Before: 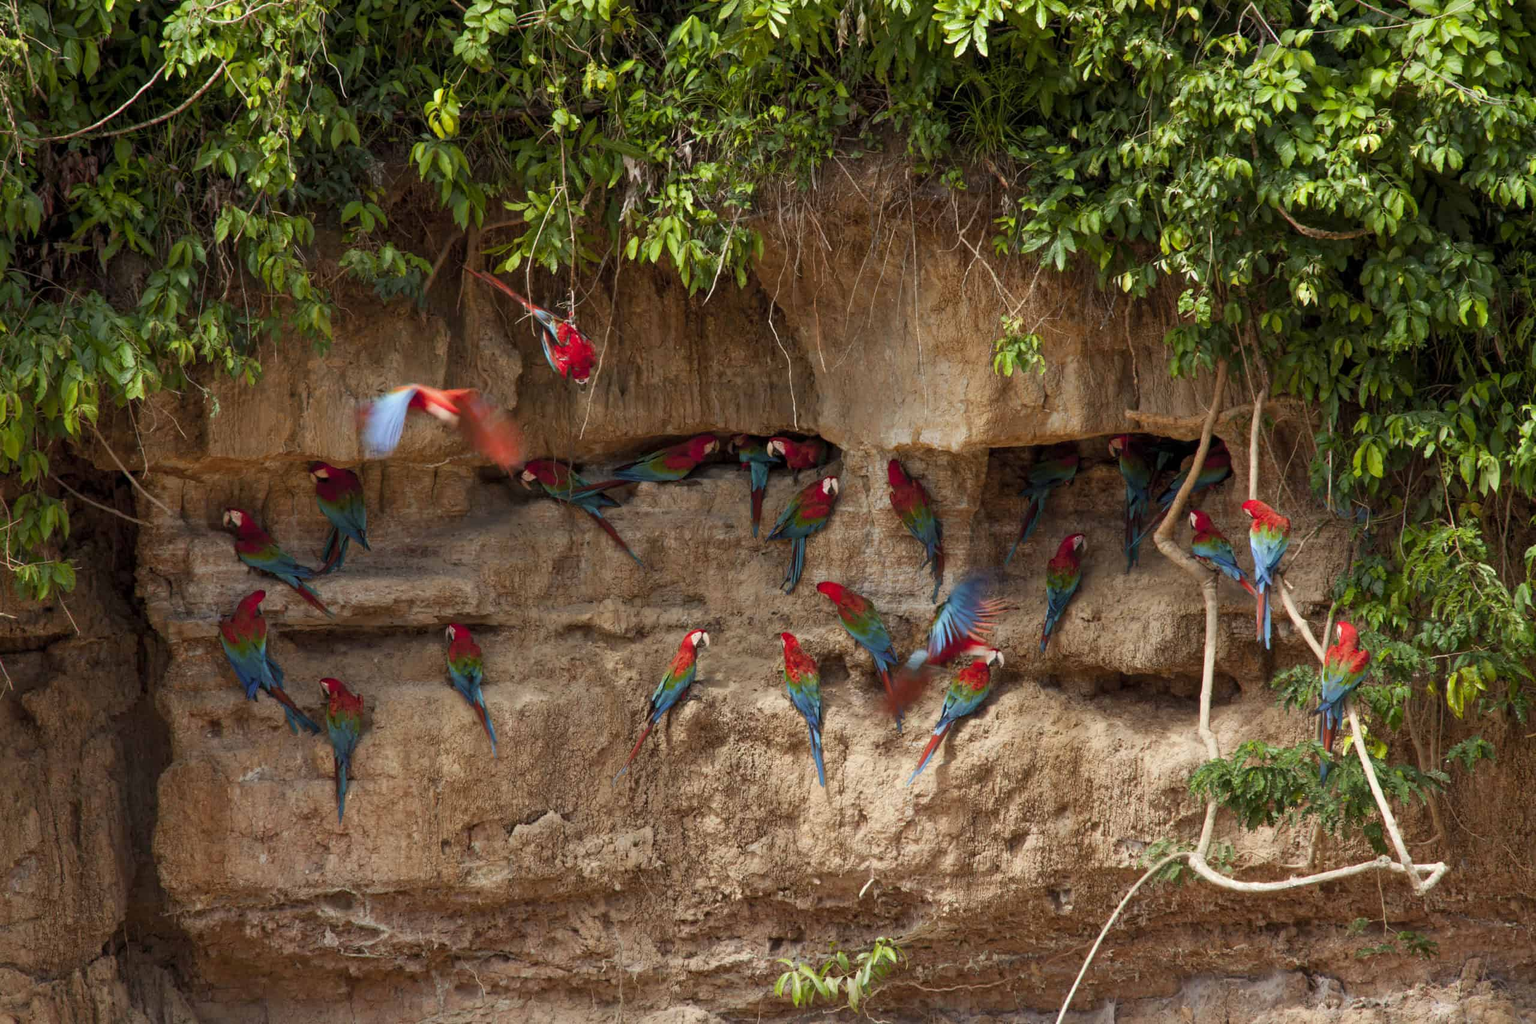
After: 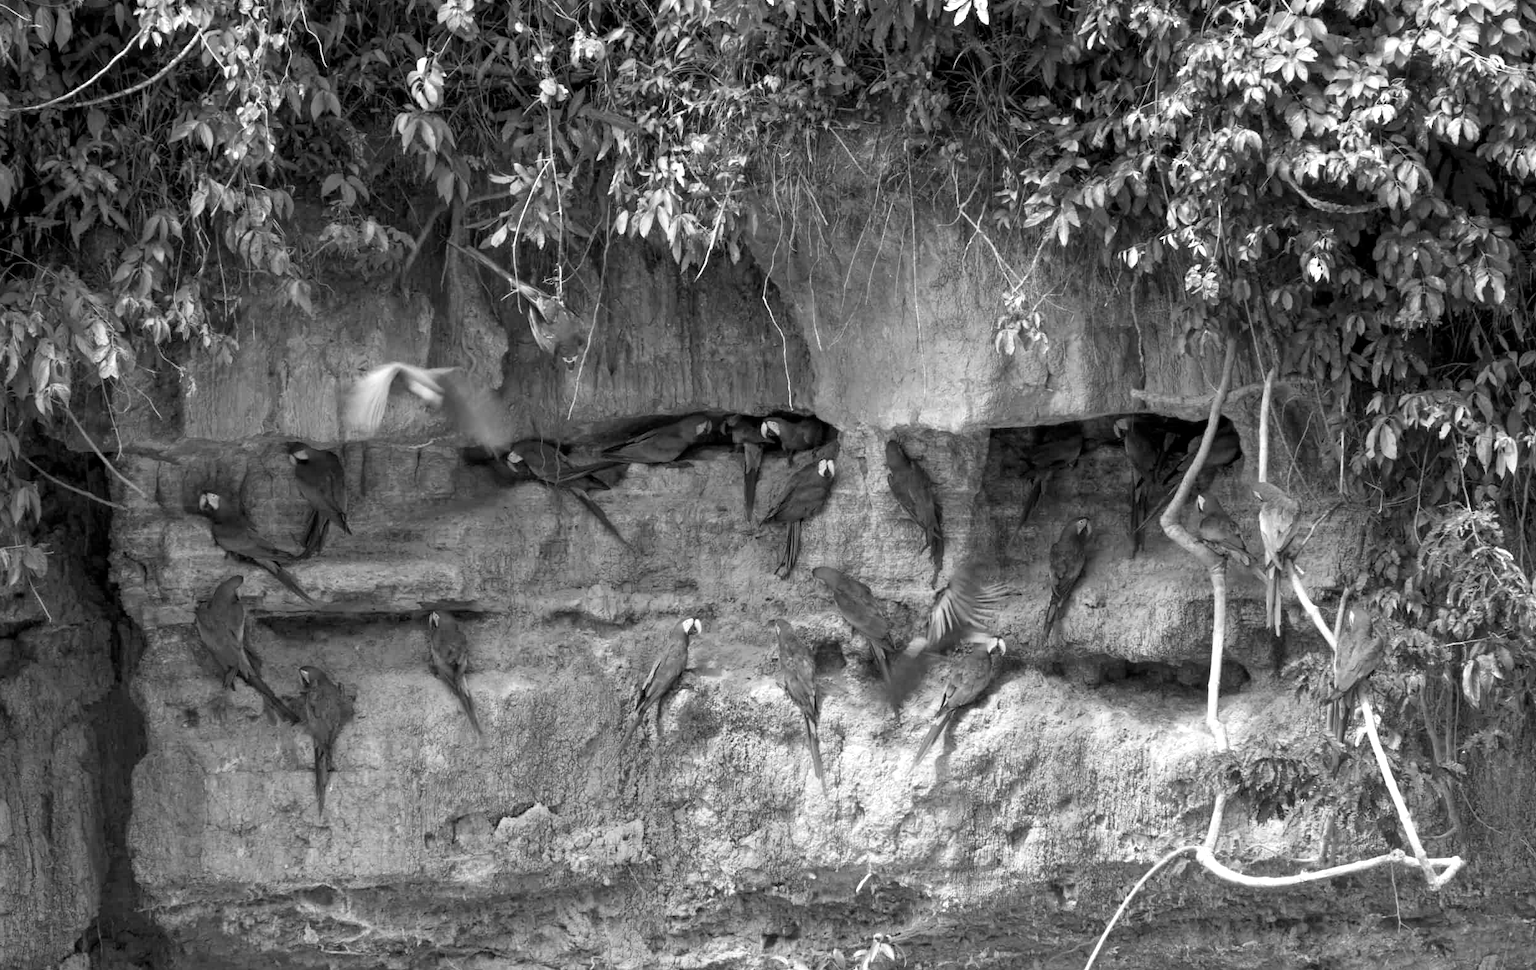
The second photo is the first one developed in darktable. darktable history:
monochrome: a -35.87, b 49.73, size 1.7
exposure: exposure 0.785 EV, compensate highlight preservation false
crop: left 1.964%, top 3.251%, right 1.122%, bottom 4.933%
color correction: highlights a* 19.5, highlights b* -11.53, saturation 1.69
base curve: curves: ch0 [(0, 0) (0.283, 0.295) (1, 1)], preserve colors none
